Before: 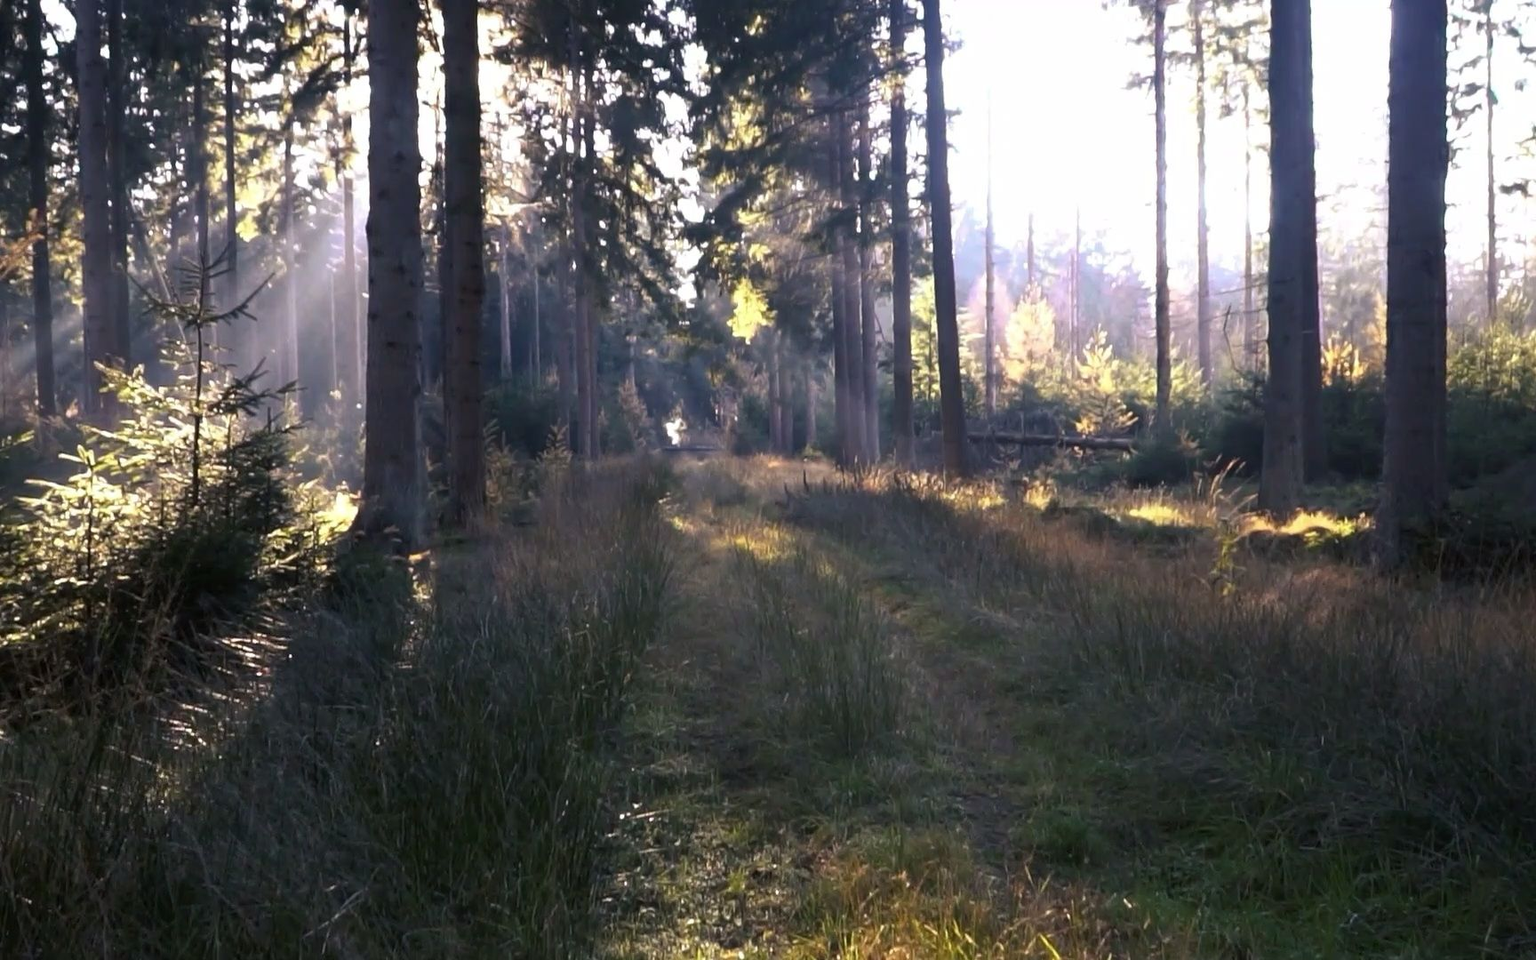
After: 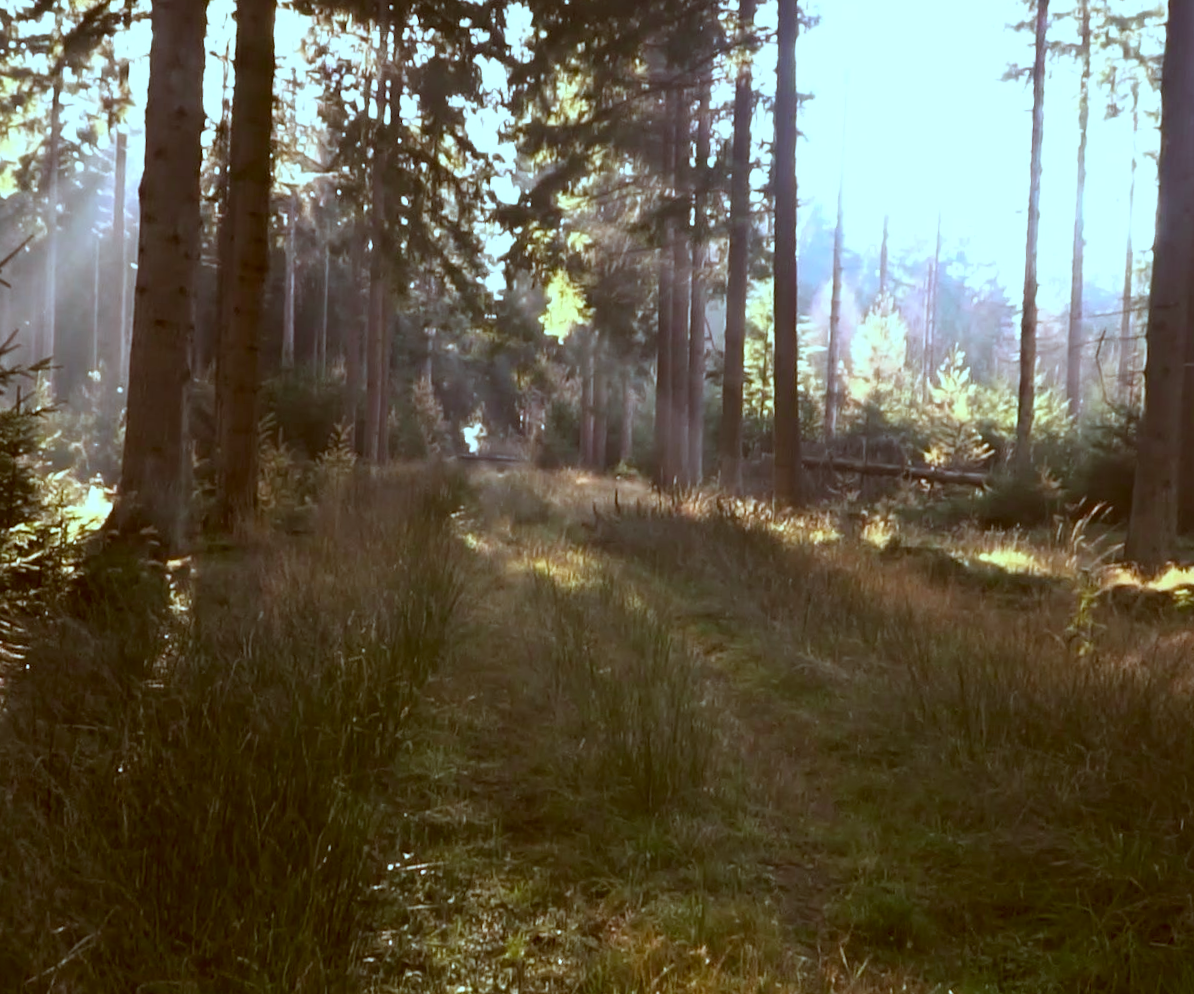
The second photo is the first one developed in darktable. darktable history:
color correction: highlights a* -14.6, highlights b* -16.25, shadows a* 10.76, shadows b* 30.02
crop and rotate: angle -3.11°, left 13.932%, top 0.043%, right 11.045%, bottom 0.045%
